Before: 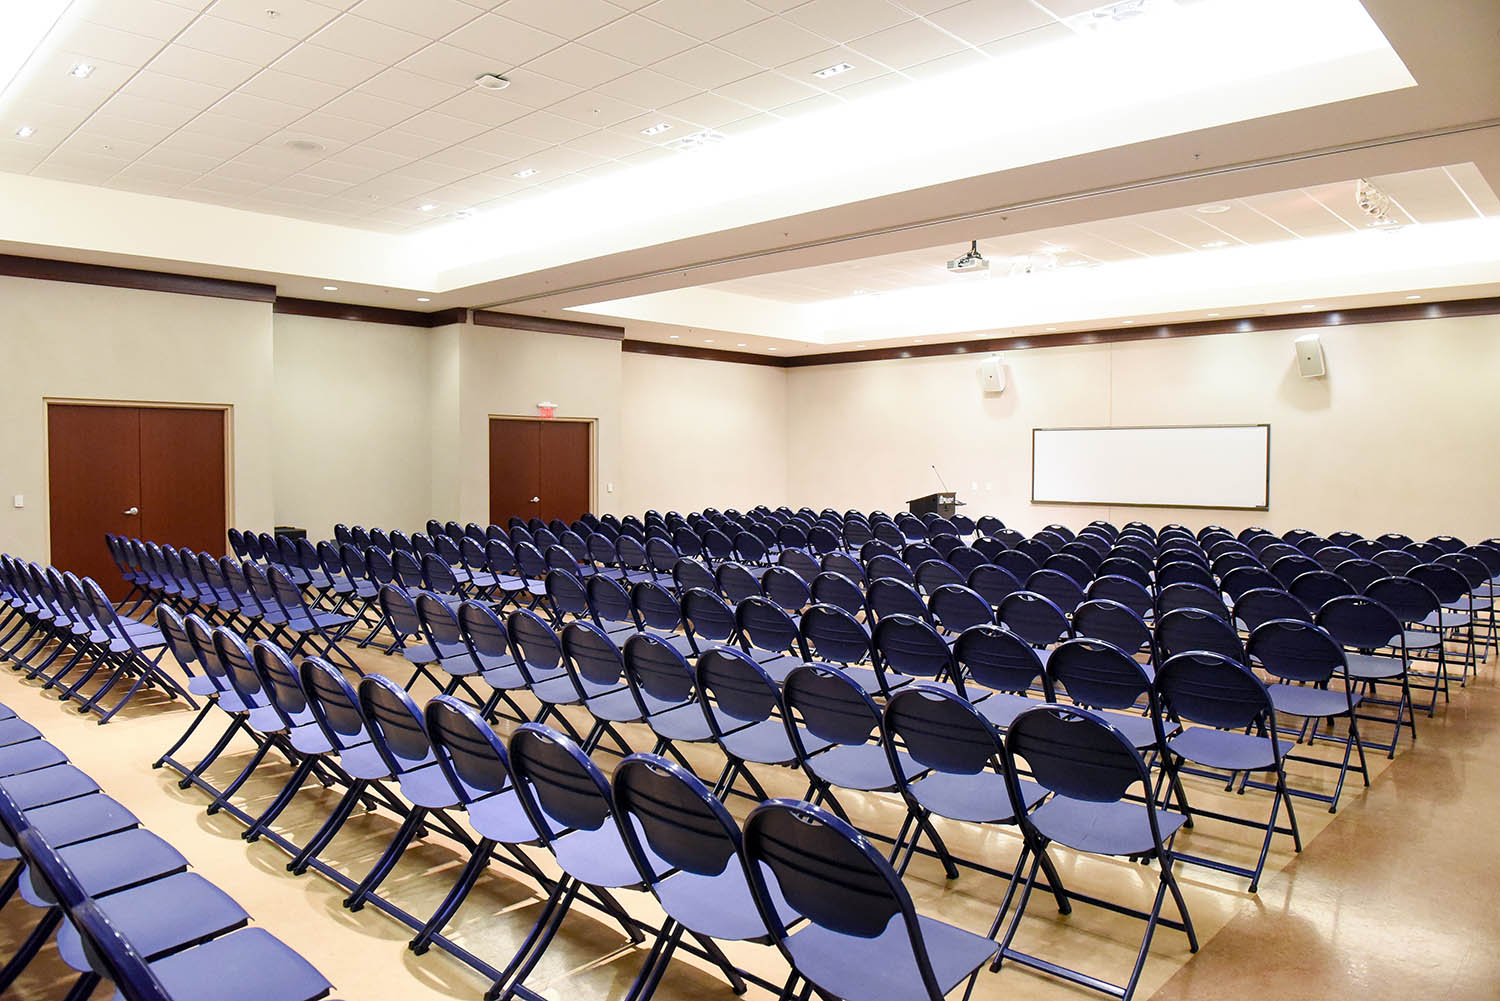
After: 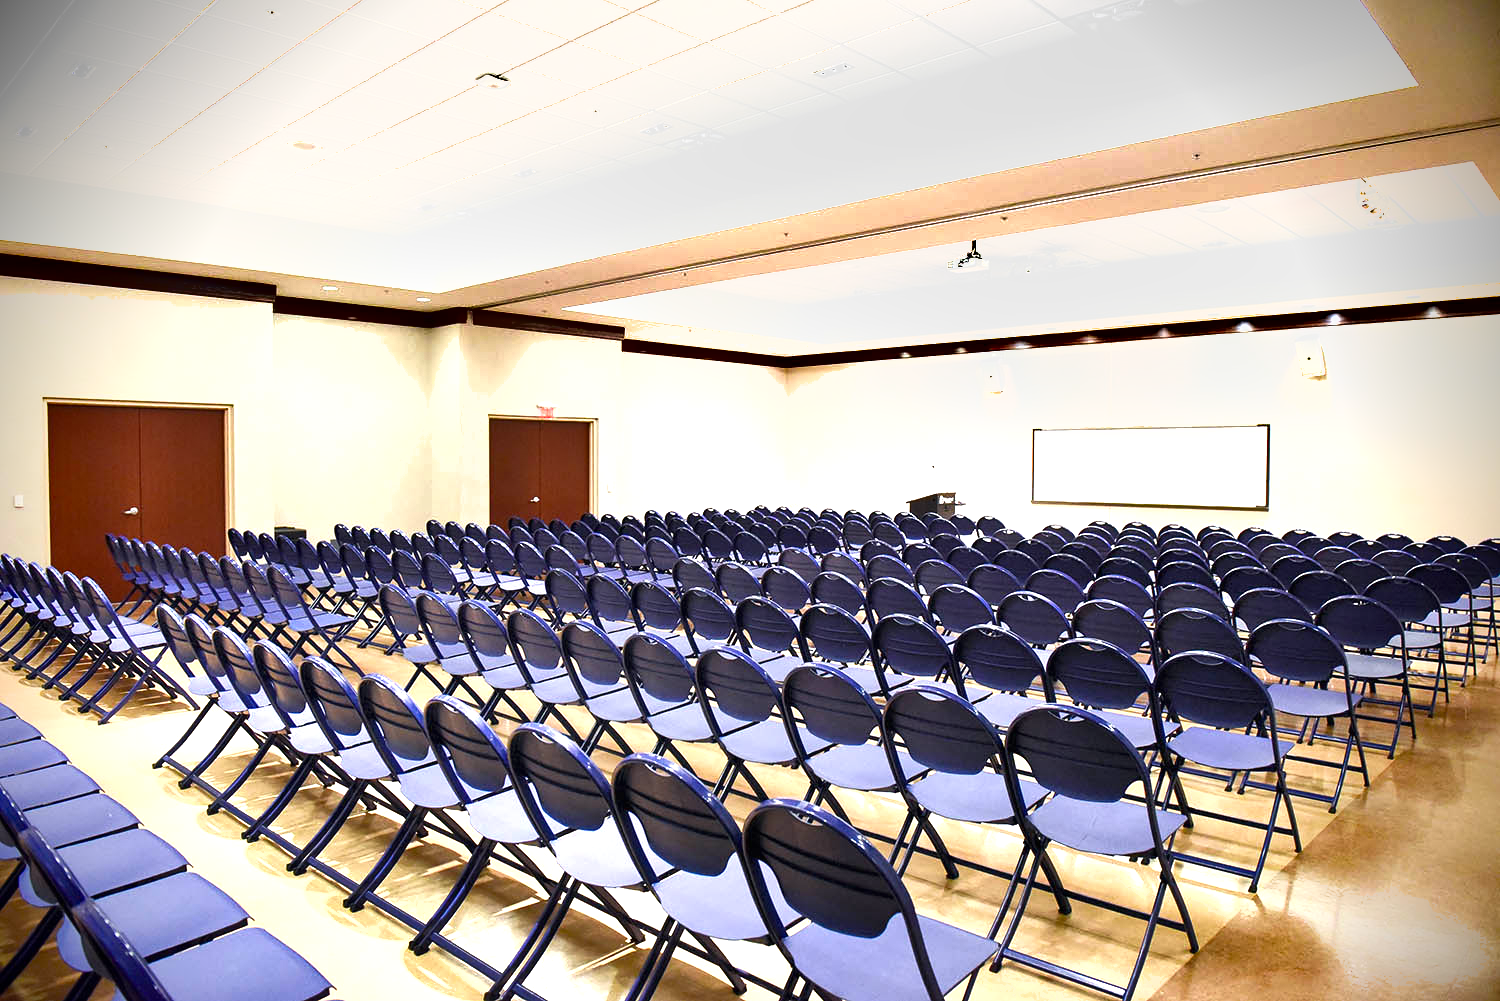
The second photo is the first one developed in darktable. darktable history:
shadows and highlights: low approximation 0.01, soften with gaussian
exposure: black level correction 0, exposure 1 EV, compensate highlight preservation false
vignetting: brightness -0.985, saturation 0.491
